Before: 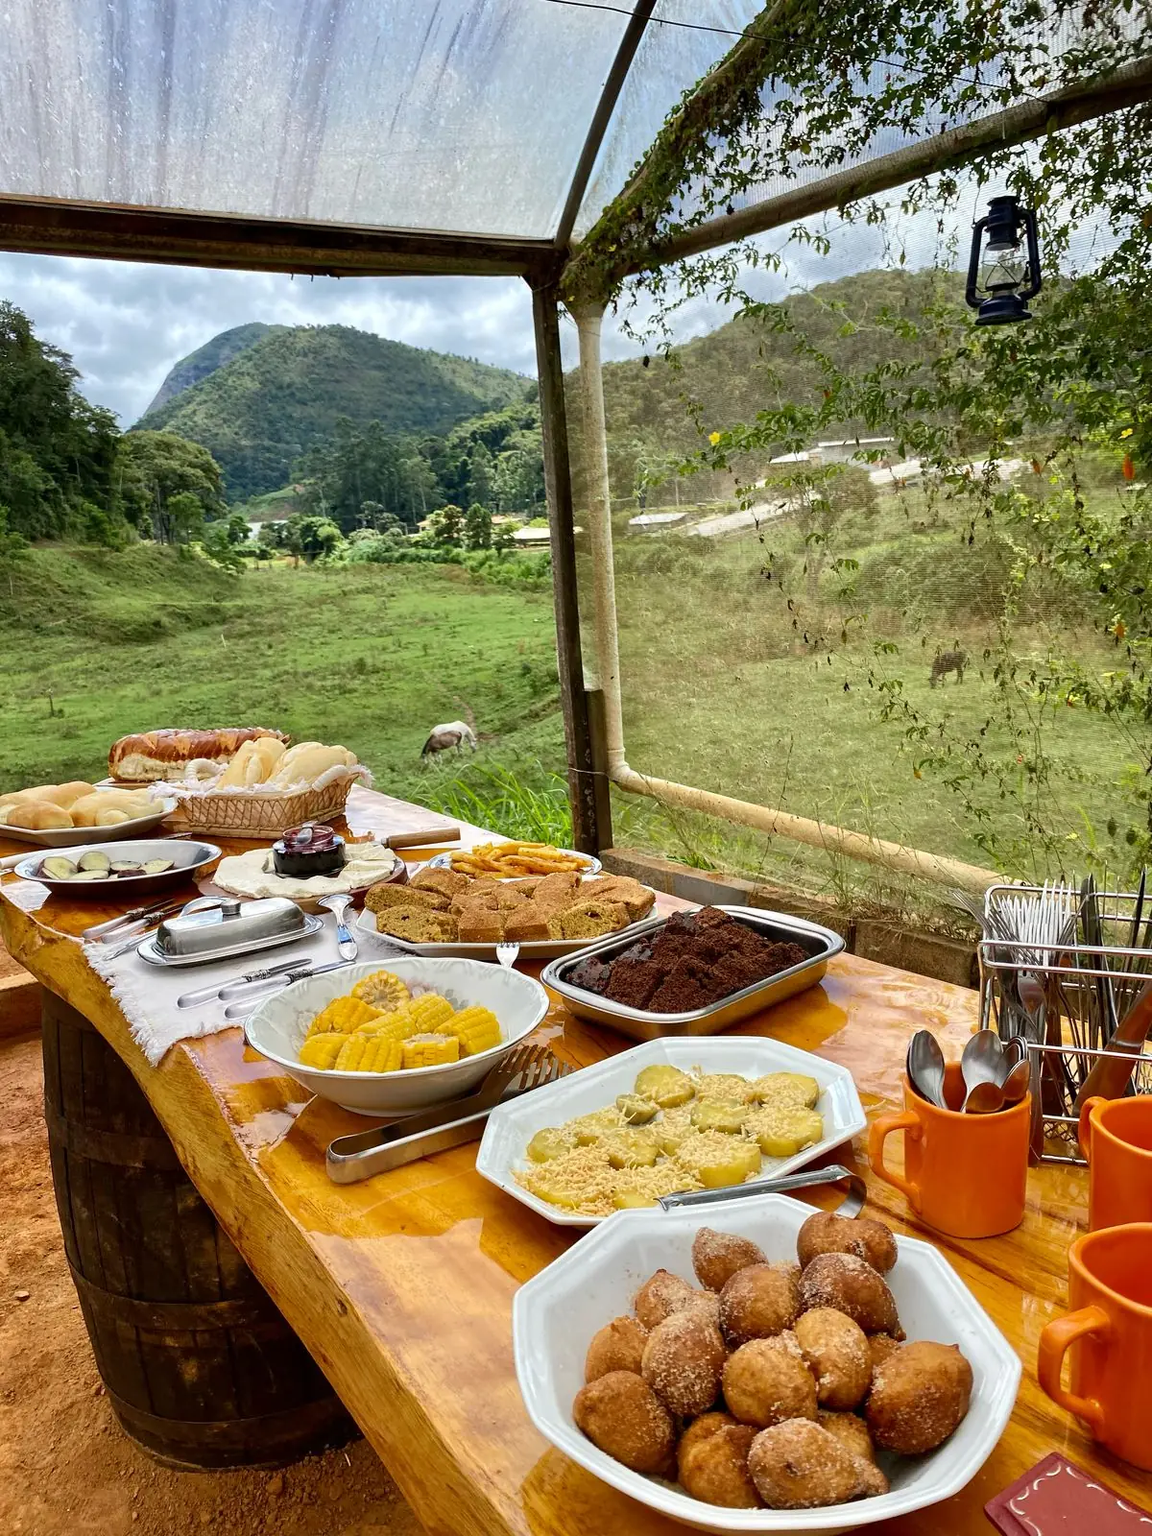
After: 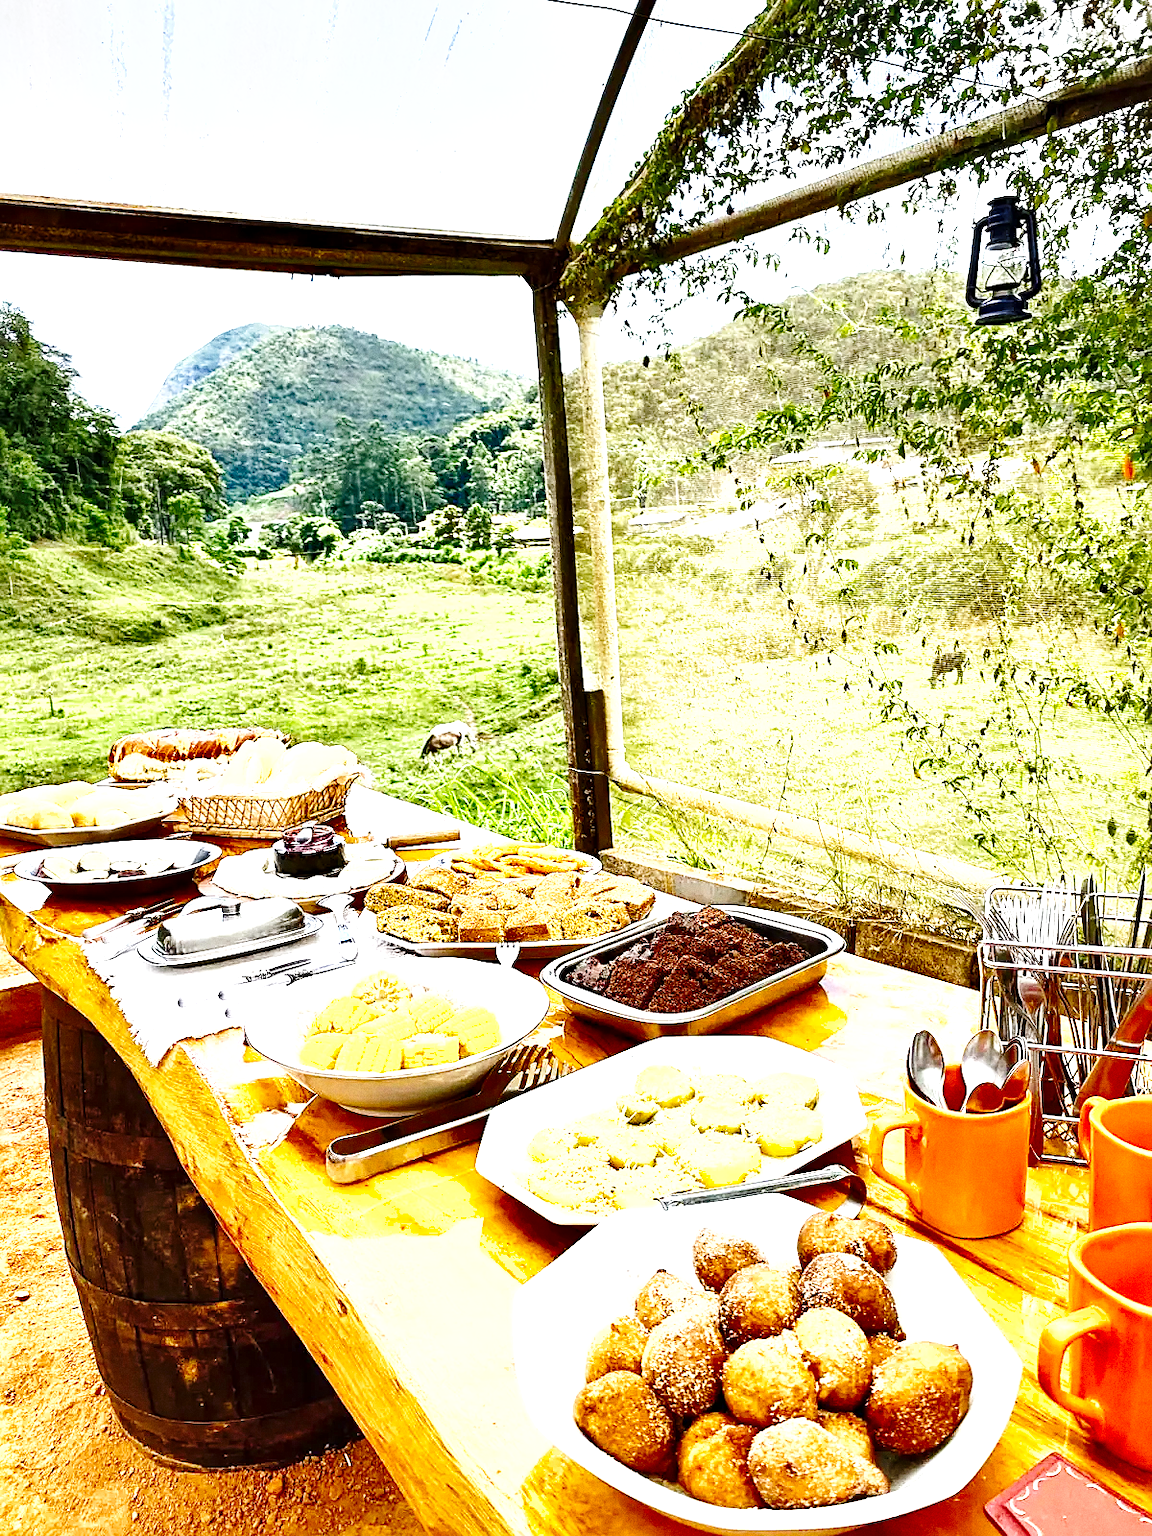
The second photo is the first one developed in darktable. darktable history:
shadows and highlights: soften with gaussian
grain: coarseness 0.47 ISO
base curve: curves: ch0 [(0, 0) (0.036, 0.025) (0.121, 0.166) (0.206, 0.329) (0.605, 0.79) (1, 1)], preserve colors none
exposure: black level correction 0, exposure 1.7 EV, compensate exposure bias true, compensate highlight preservation false
sharpen: on, module defaults
local contrast: highlights 100%, shadows 100%, detail 120%, midtone range 0.2
